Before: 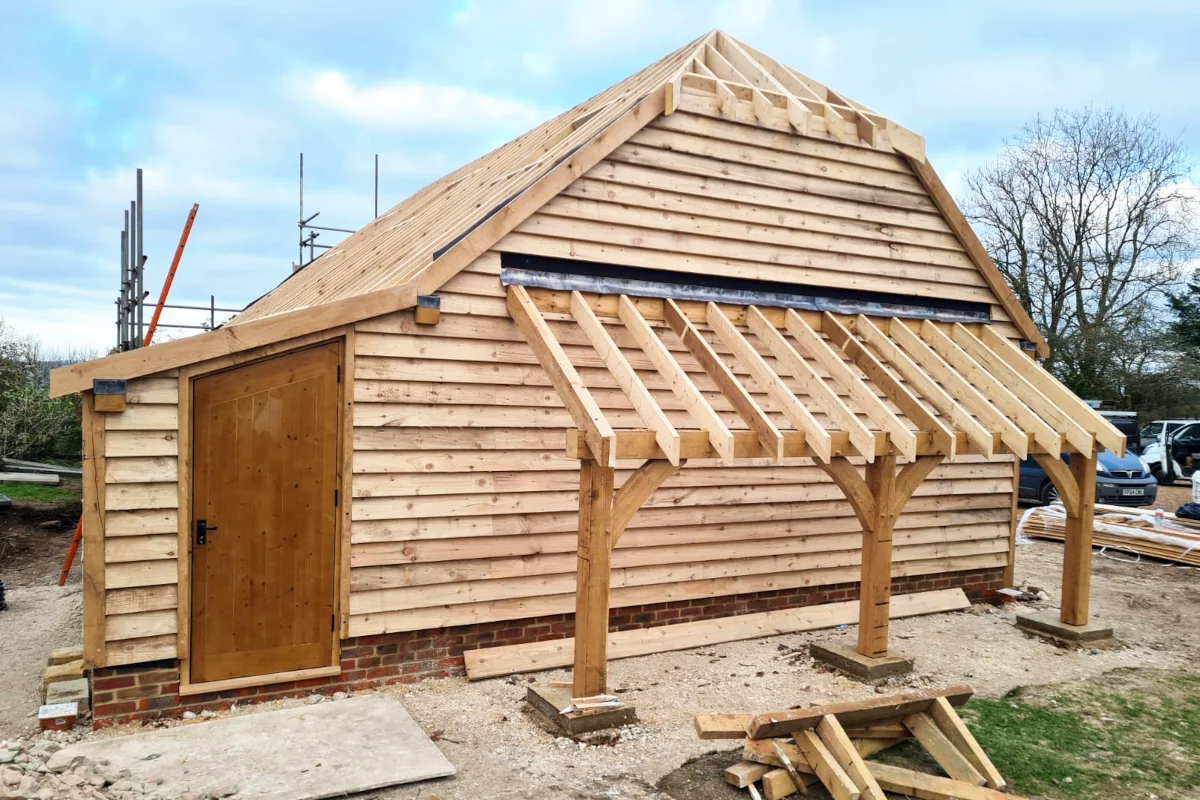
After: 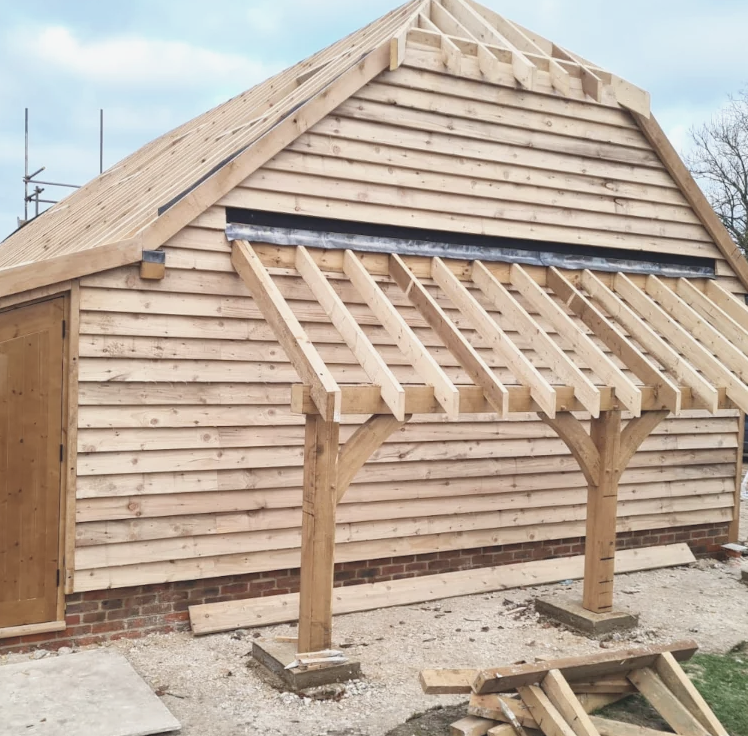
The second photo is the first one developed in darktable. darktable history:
crop and rotate: left 22.918%, top 5.629%, right 14.711%, bottom 2.247%
contrast brightness saturation: contrast -0.26, saturation -0.43
exposure: exposure 0.493 EV, compensate highlight preservation false
